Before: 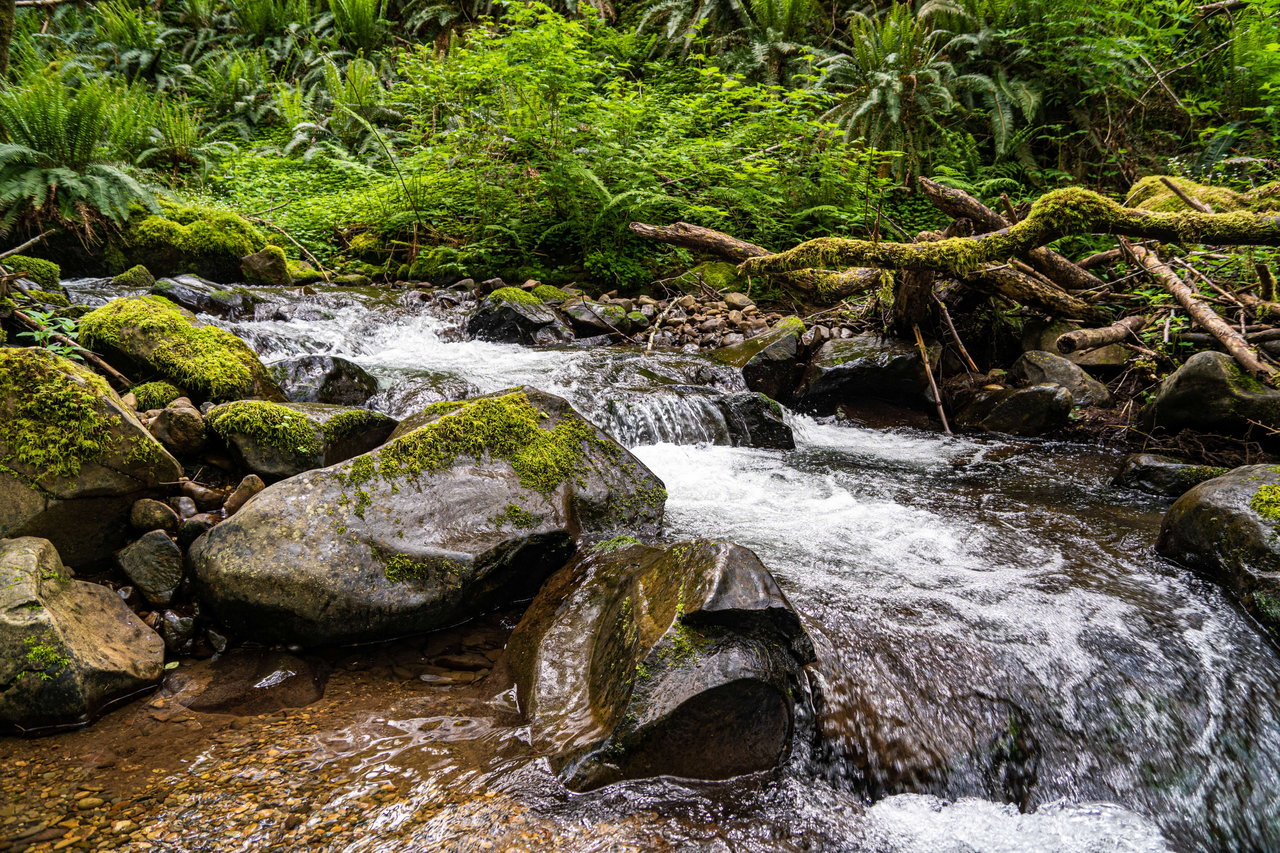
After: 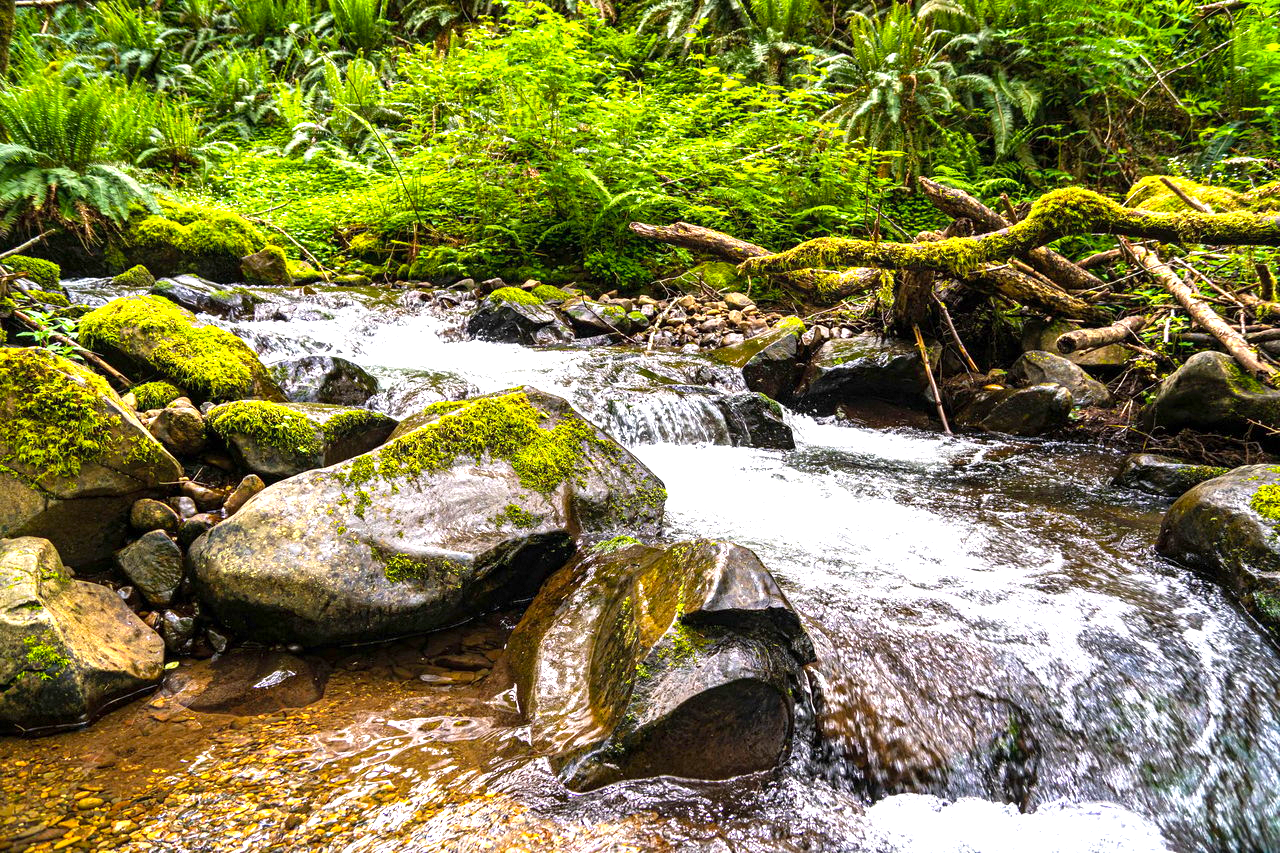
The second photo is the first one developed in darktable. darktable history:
exposure: exposure 1.157 EV, compensate highlight preservation false
color balance rgb: linear chroma grading › global chroma 0.996%, perceptual saturation grading › global saturation 19.902%
